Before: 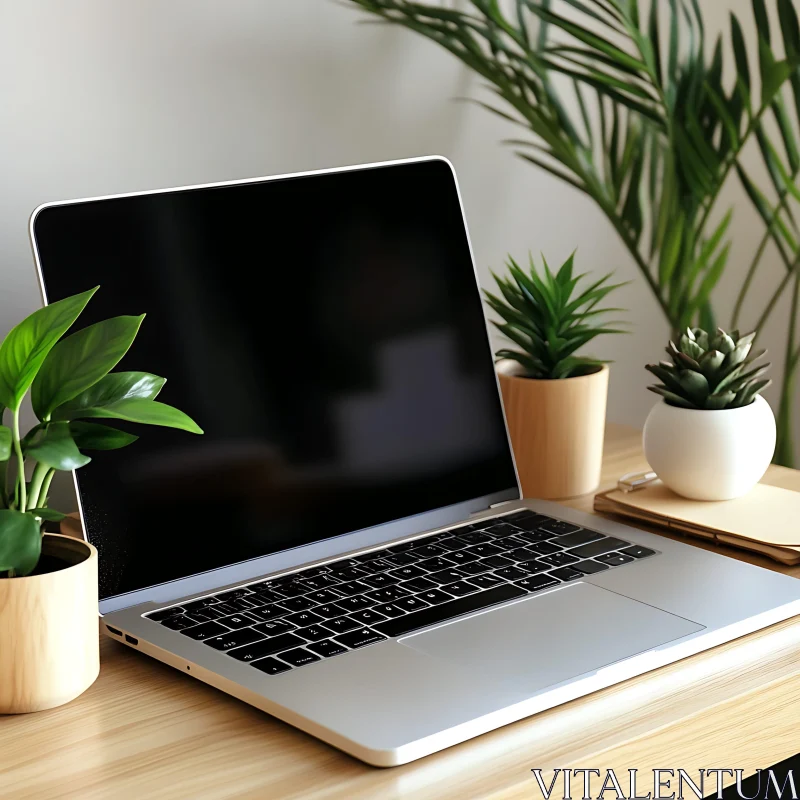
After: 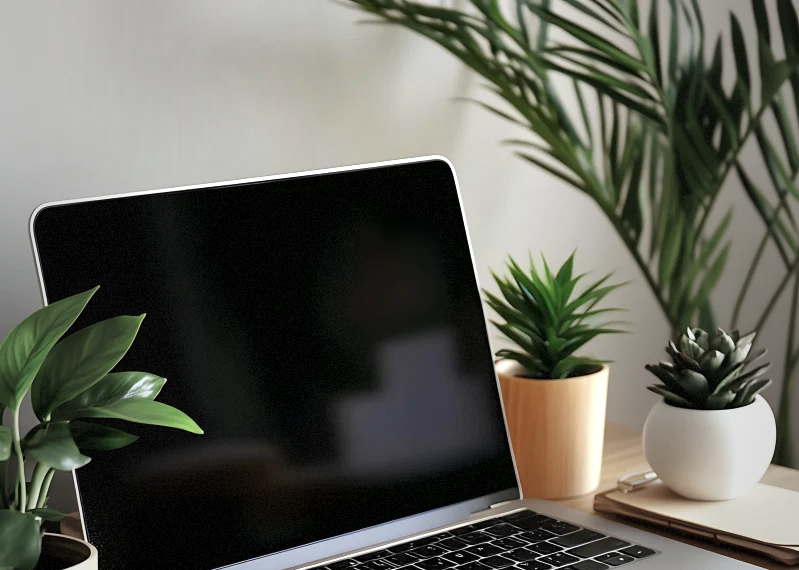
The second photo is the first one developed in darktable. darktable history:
crop: right 0.001%, bottom 28.692%
vignetting: fall-off start 17.56%, fall-off radius 137.93%, width/height ratio 0.616, shape 0.578, dithering 8-bit output
exposure: black level correction 0, exposure 0.589 EV, compensate highlight preservation false
shadows and highlights: shadows 25.28, highlights -47.97, soften with gaussian
